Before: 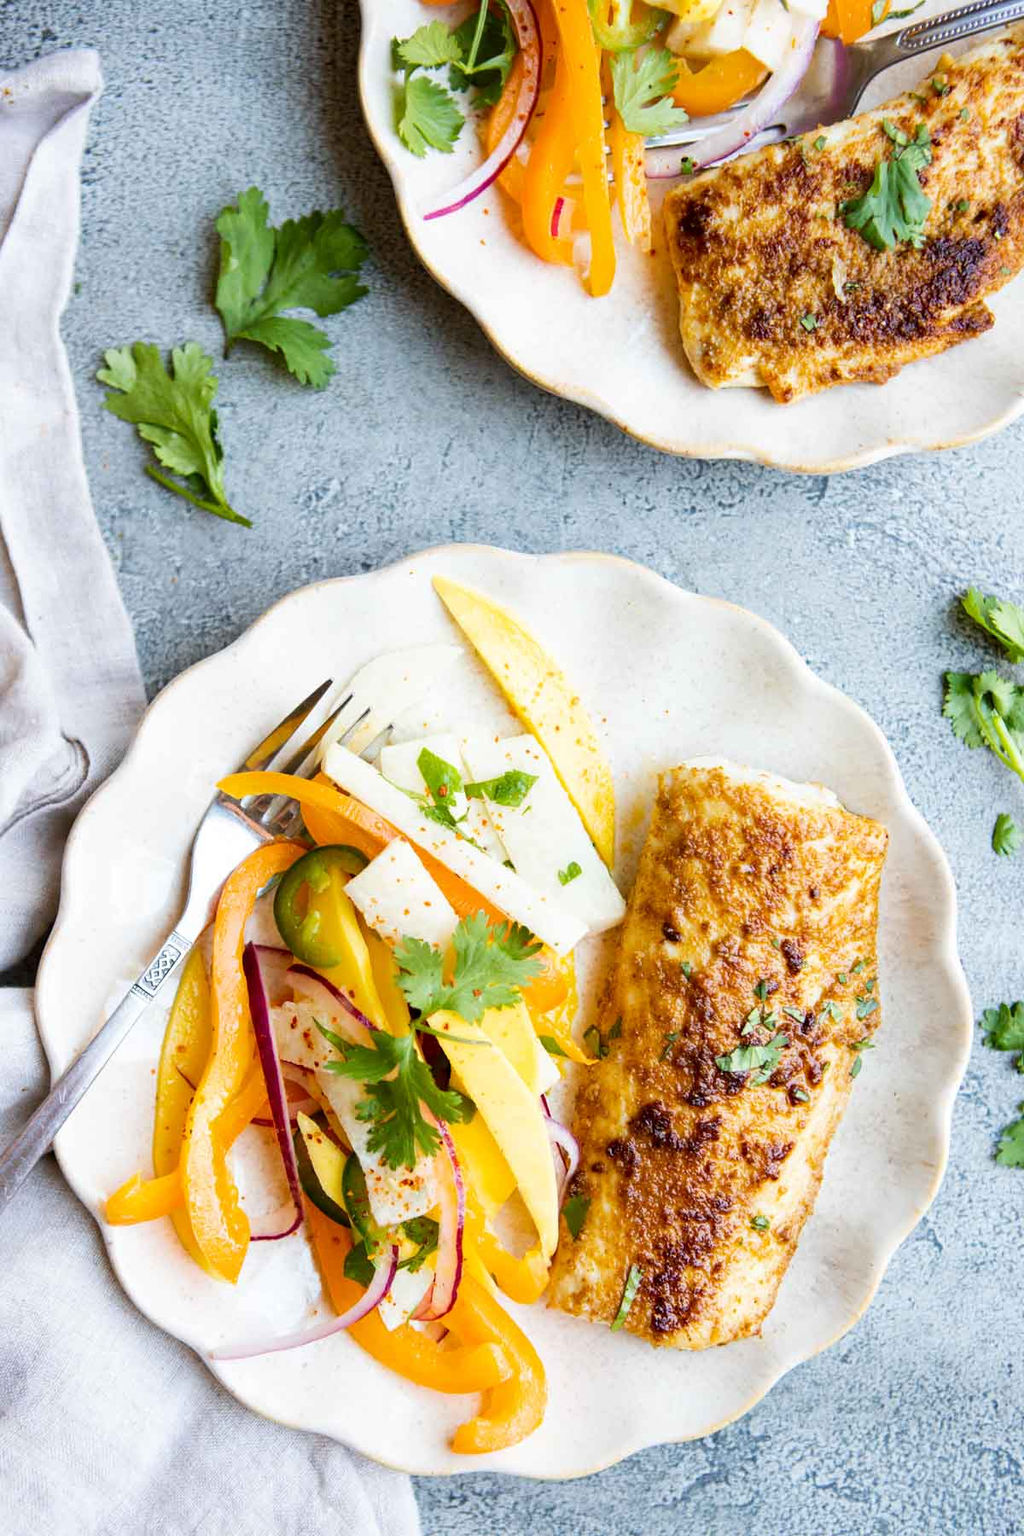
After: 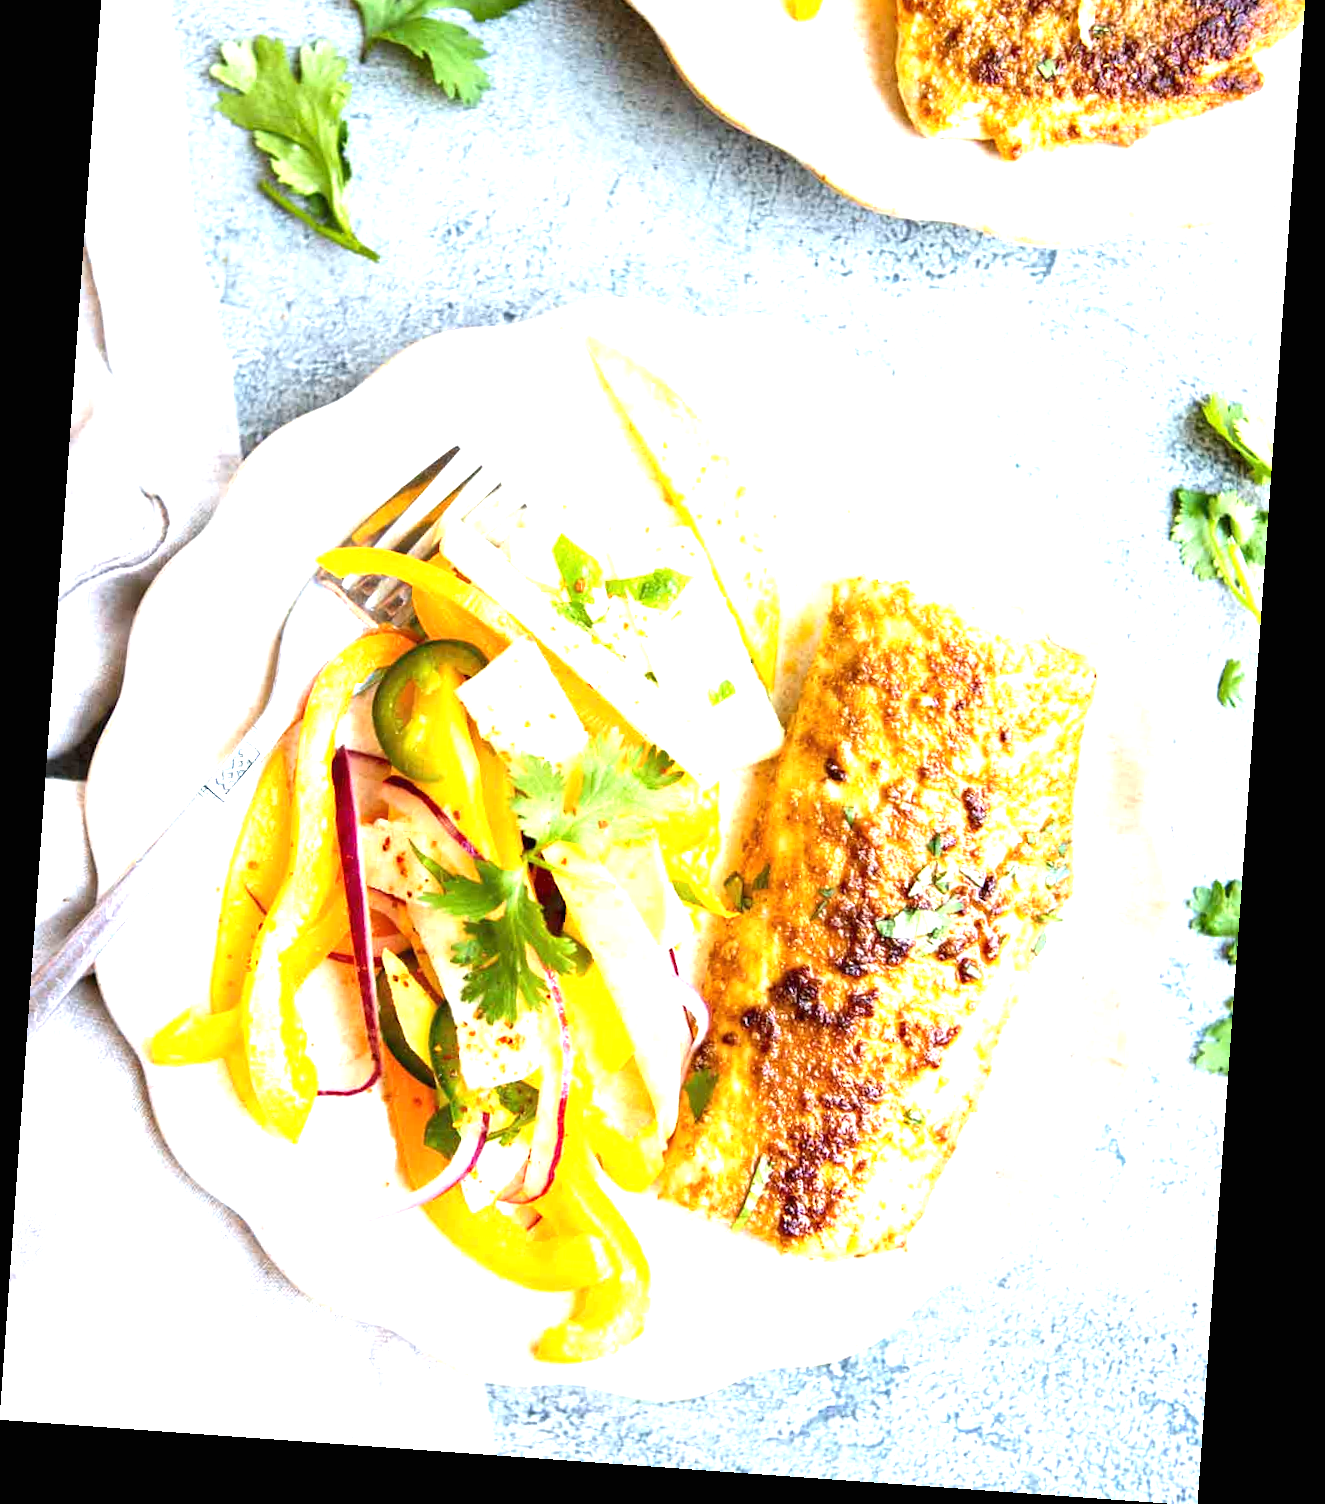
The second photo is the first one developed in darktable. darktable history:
rotate and perspective: rotation 4.1°, automatic cropping off
crop and rotate: top 19.998%
exposure: black level correction 0, exposure 1.3 EV, compensate highlight preservation false
